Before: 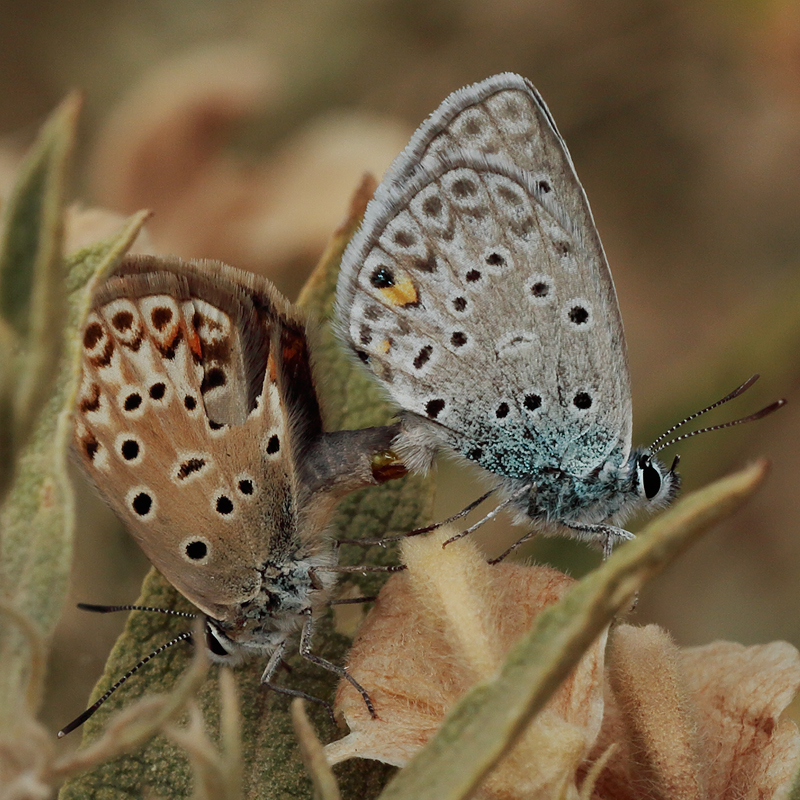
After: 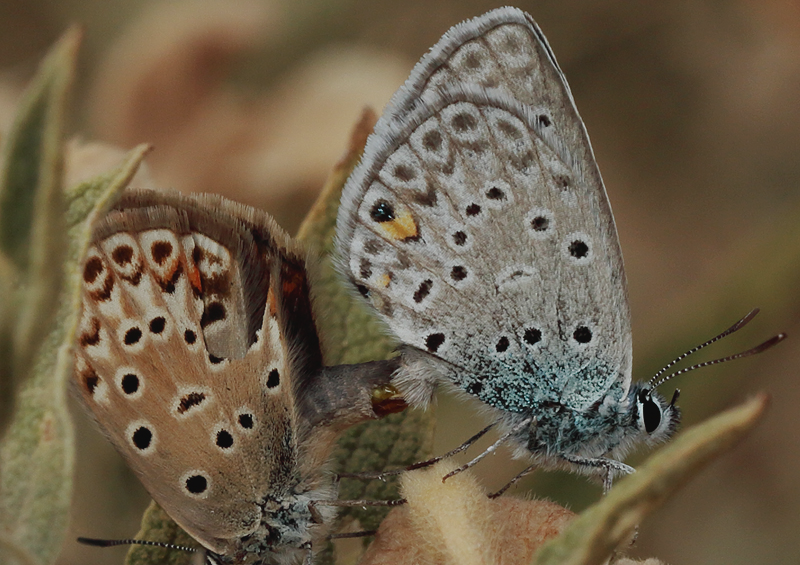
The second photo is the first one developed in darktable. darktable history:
crop and rotate: top 8.293%, bottom 20.996%
contrast brightness saturation: contrast -0.08, brightness -0.04, saturation -0.11
